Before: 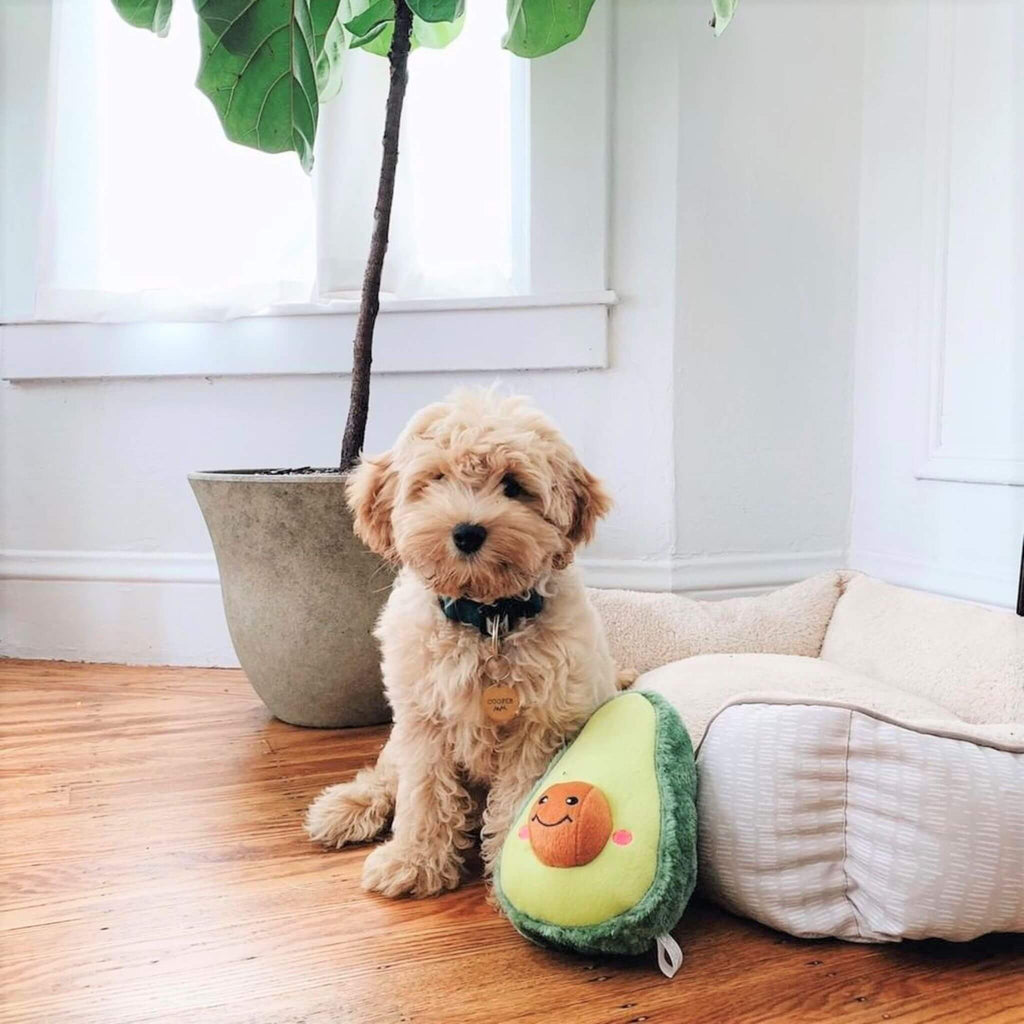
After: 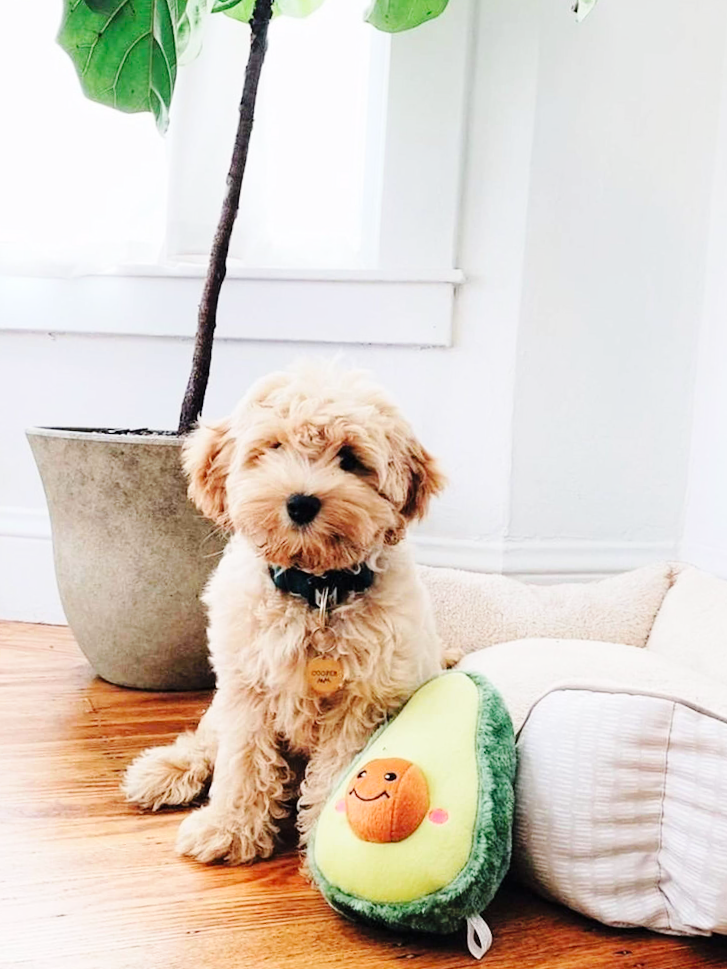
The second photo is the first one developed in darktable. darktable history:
crop and rotate: angle -3.27°, left 14.277%, top 0.028%, right 10.766%, bottom 0.028%
base curve: curves: ch0 [(0, 0) (0.036, 0.025) (0.121, 0.166) (0.206, 0.329) (0.605, 0.79) (1, 1)], preserve colors none
